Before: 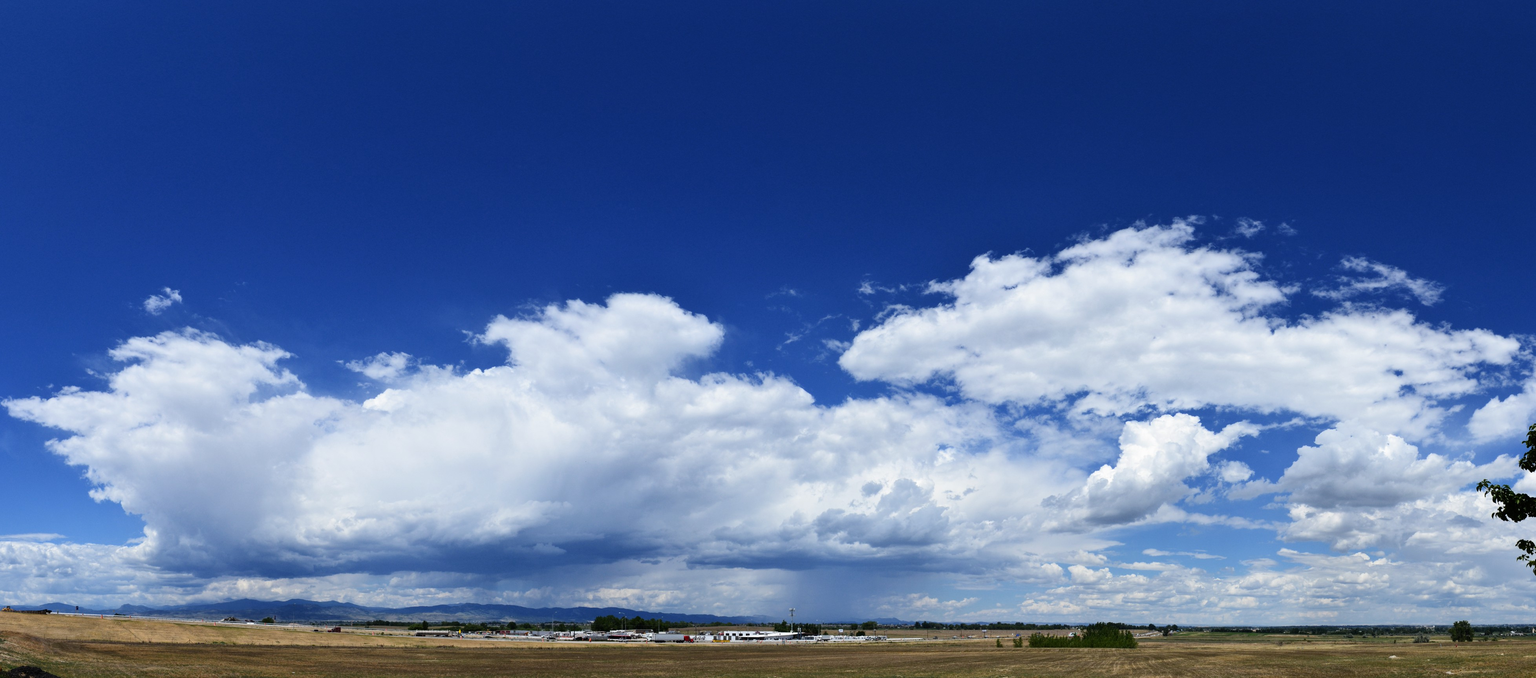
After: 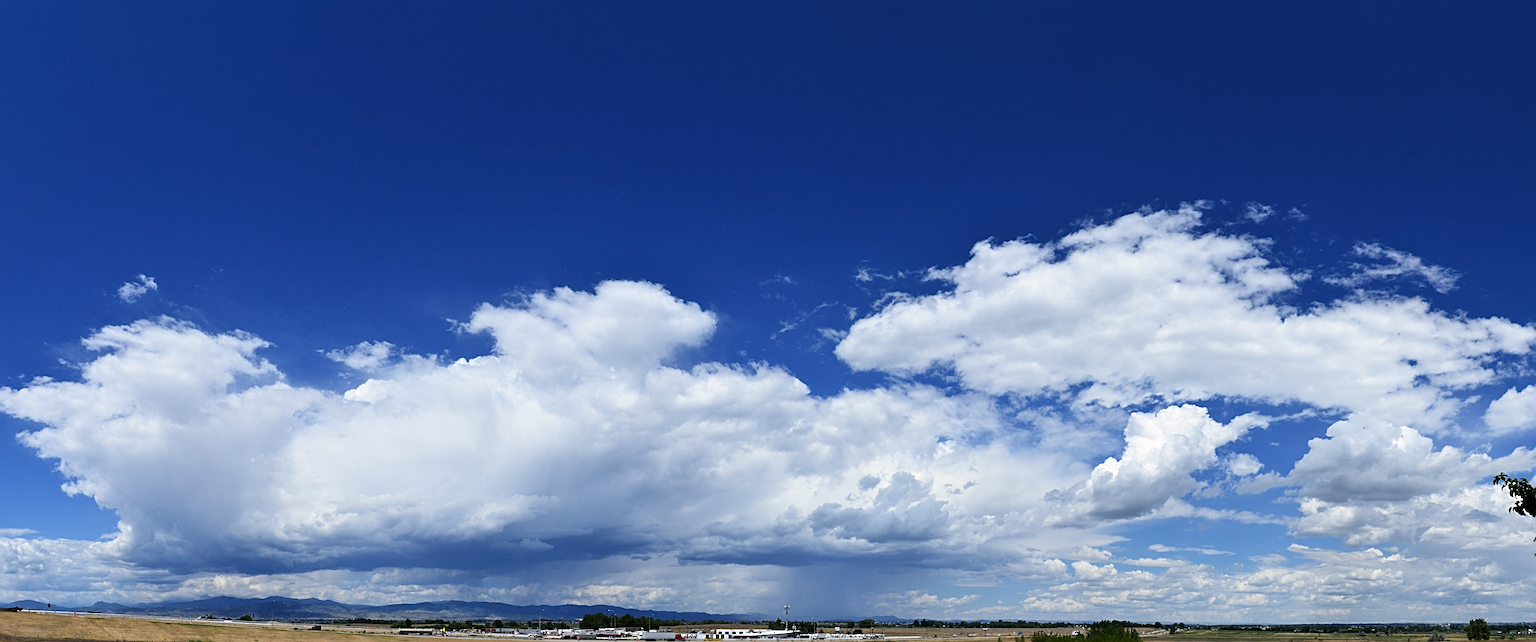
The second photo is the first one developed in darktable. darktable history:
sharpen: radius 4
crop: left 1.964%, top 3.251%, right 1.122%, bottom 4.933%
